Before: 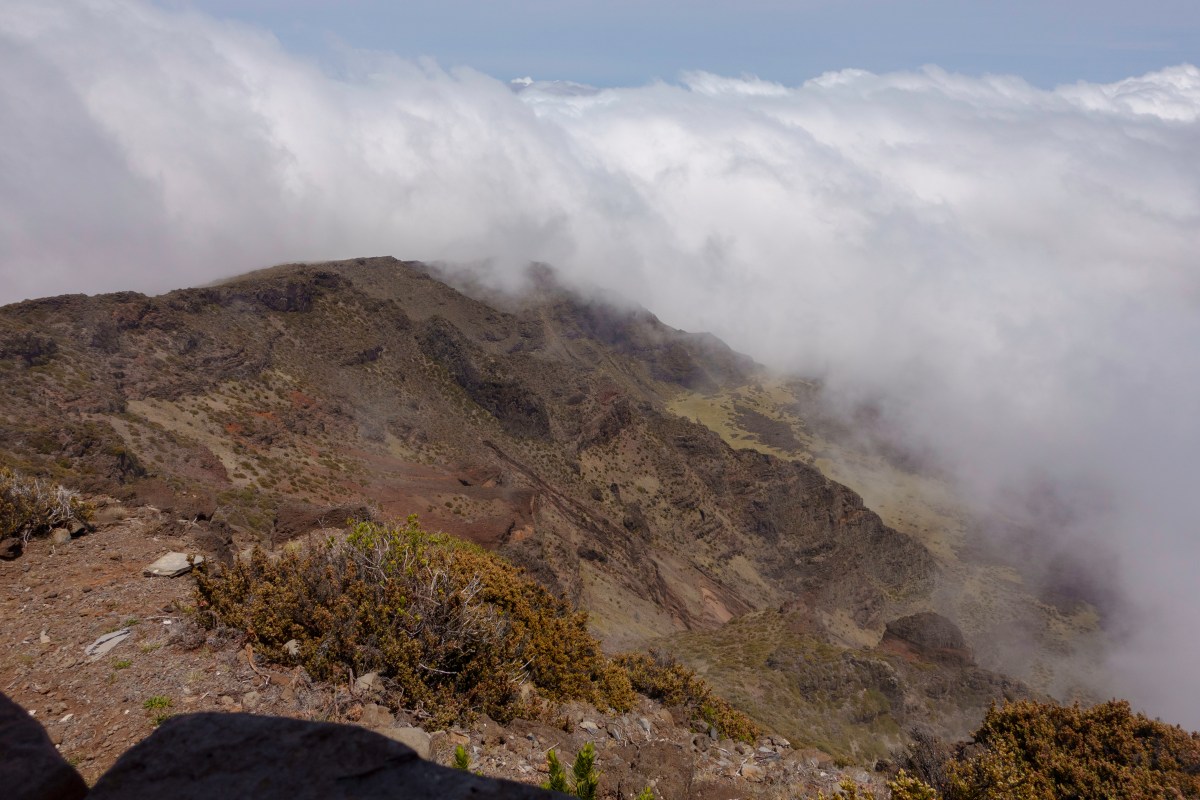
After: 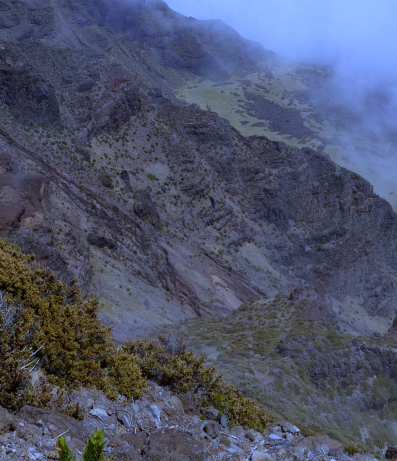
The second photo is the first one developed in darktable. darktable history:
white balance: red 0.766, blue 1.537
crop: left 40.878%, top 39.176%, right 25.993%, bottom 3.081%
